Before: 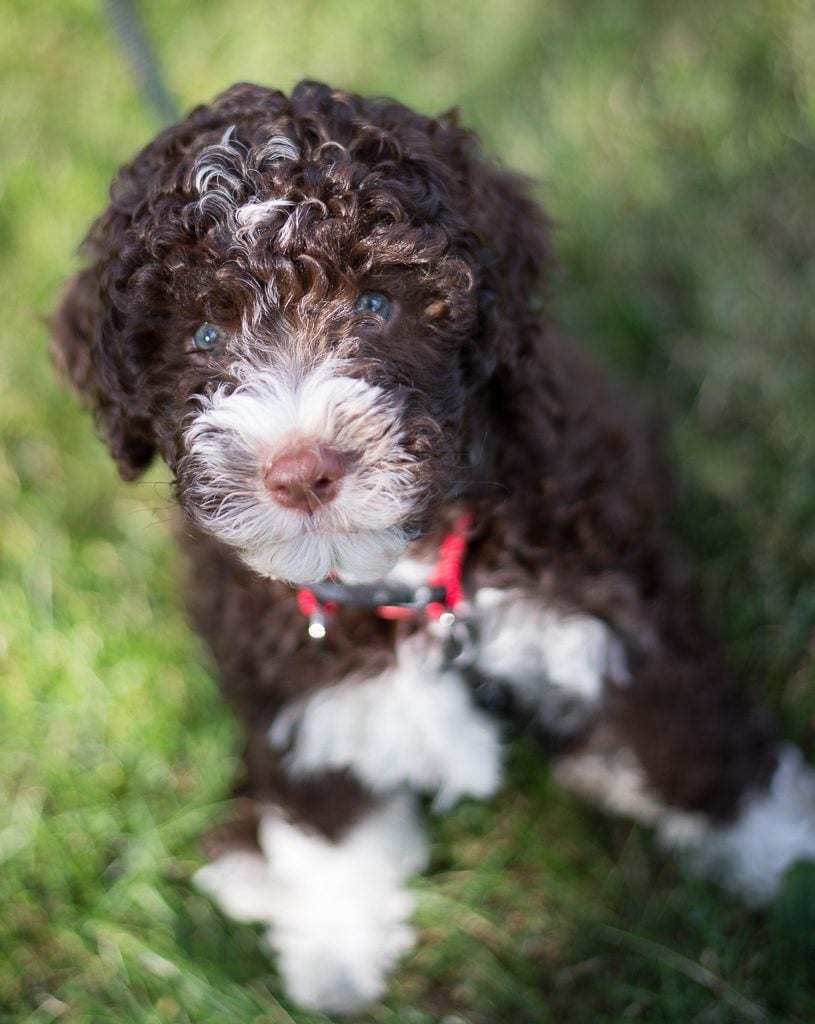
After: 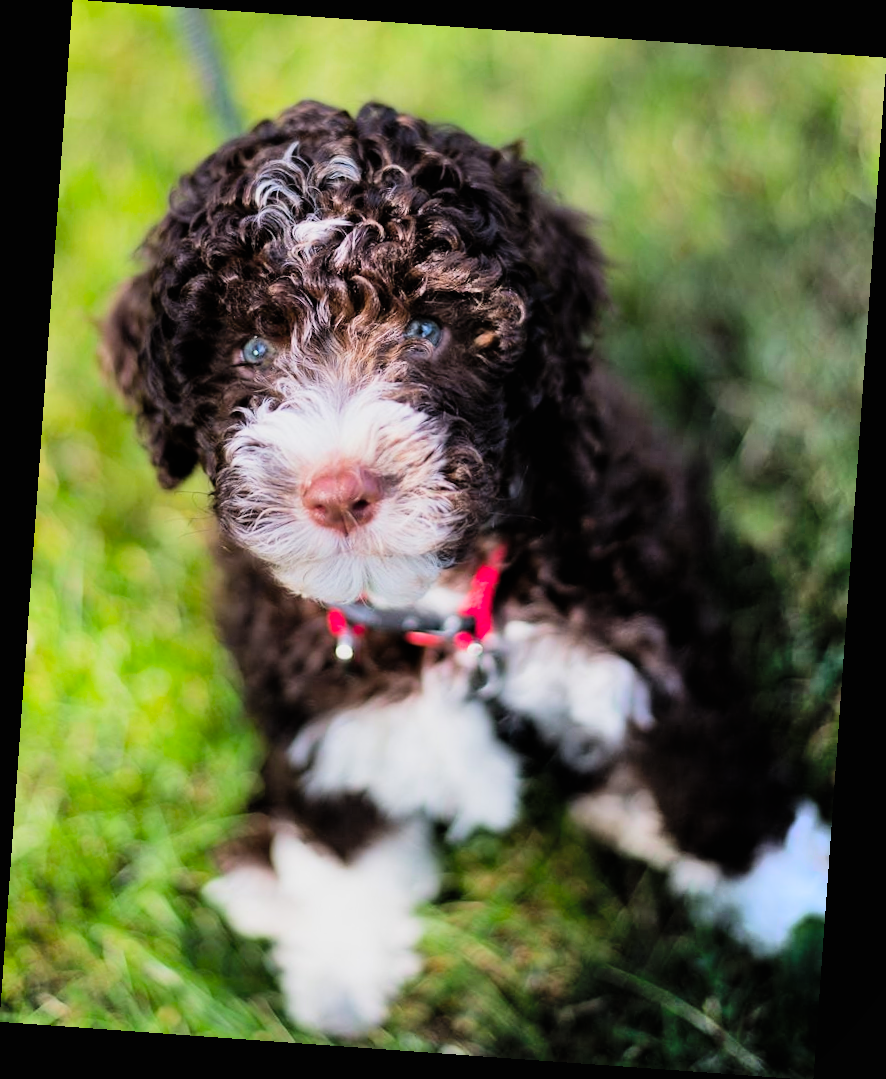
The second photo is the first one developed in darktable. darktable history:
rotate and perspective: rotation 4.1°, automatic cropping off
filmic rgb: black relative exposure -5 EV, white relative exposure 3.5 EV, hardness 3.19, contrast 1.3, highlights saturation mix -50%
color balance rgb: perceptual saturation grading › global saturation 25%, global vibrance 20%
shadows and highlights: white point adjustment 0.1, highlights -70, soften with gaussian
contrast brightness saturation: brightness 0.09, saturation 0.19
